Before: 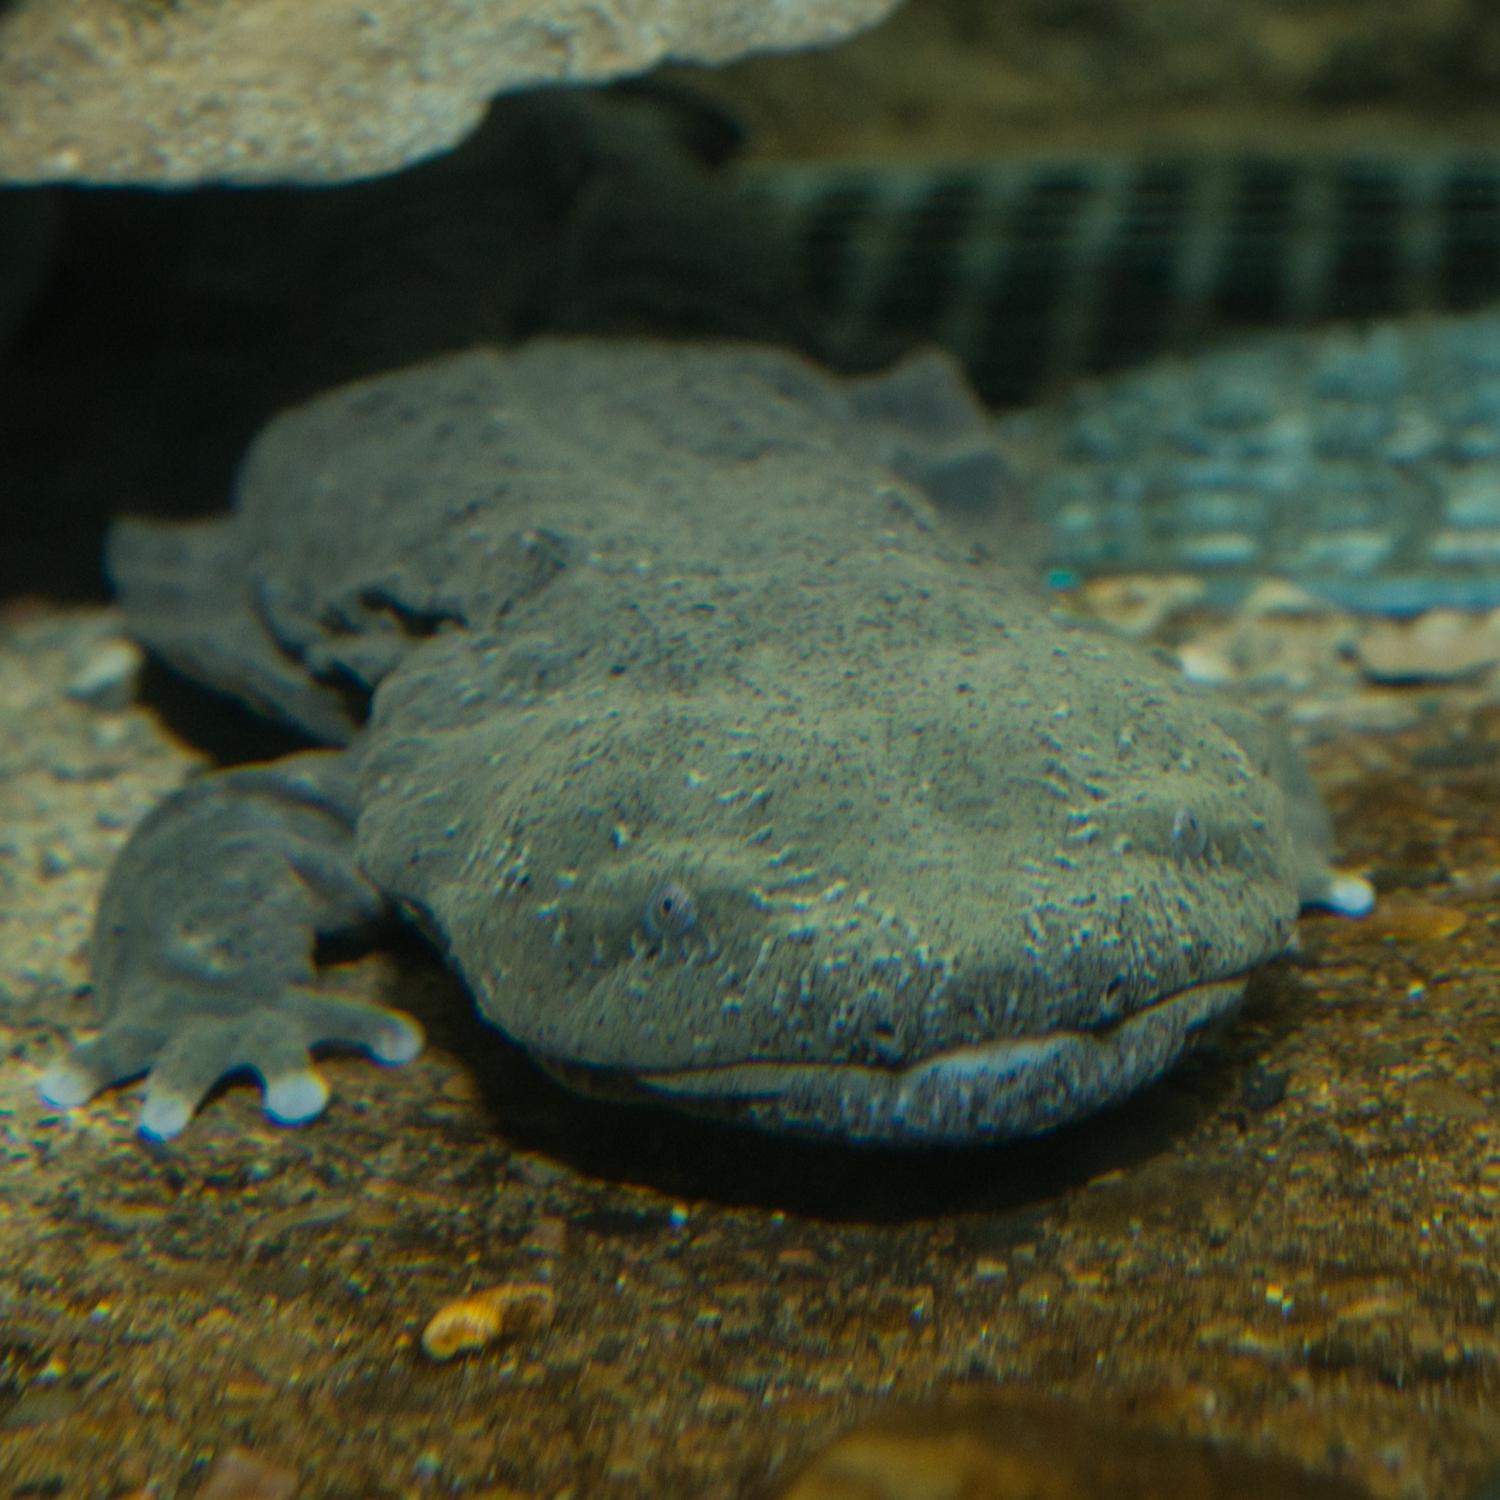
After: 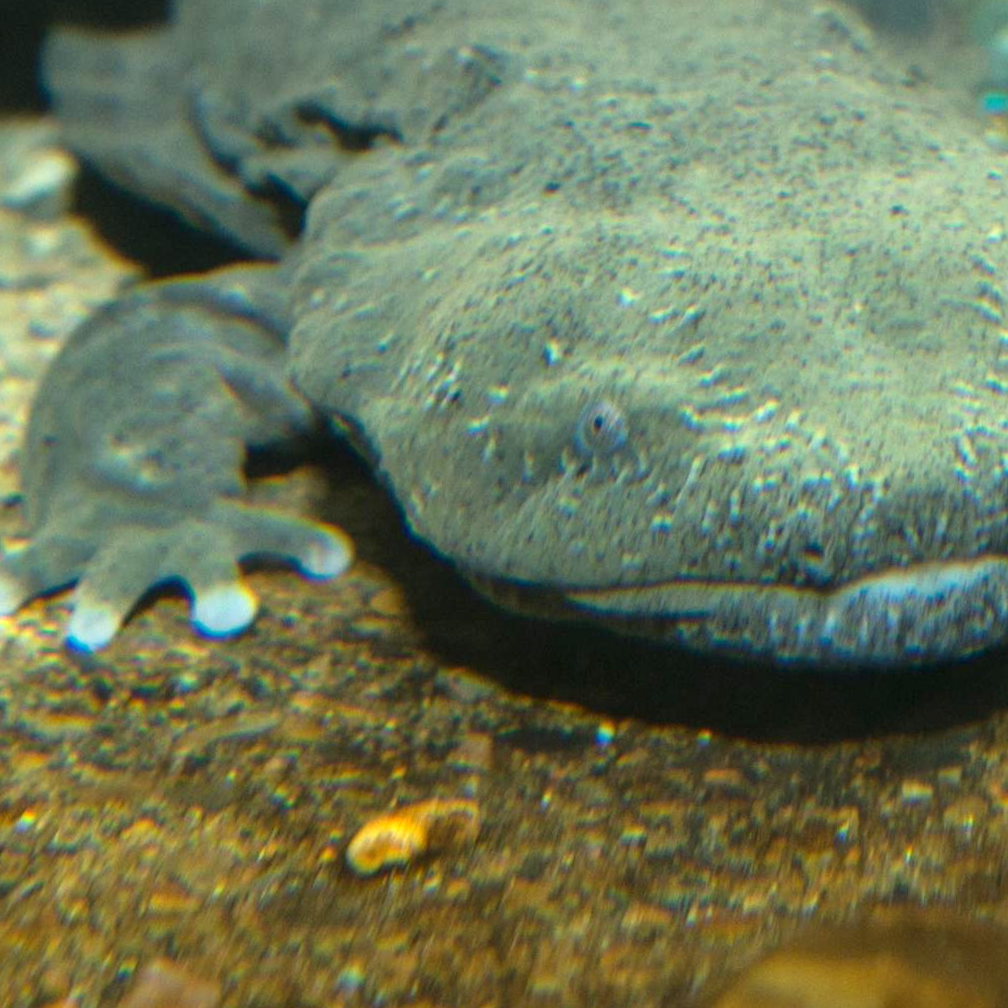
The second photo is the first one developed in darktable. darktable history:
exposure: exposure 1.137 EV, compensate highlight preservation false
crop and rotate: angle -0.82°, left 3.85%, top 31.828%, right 27.992%
